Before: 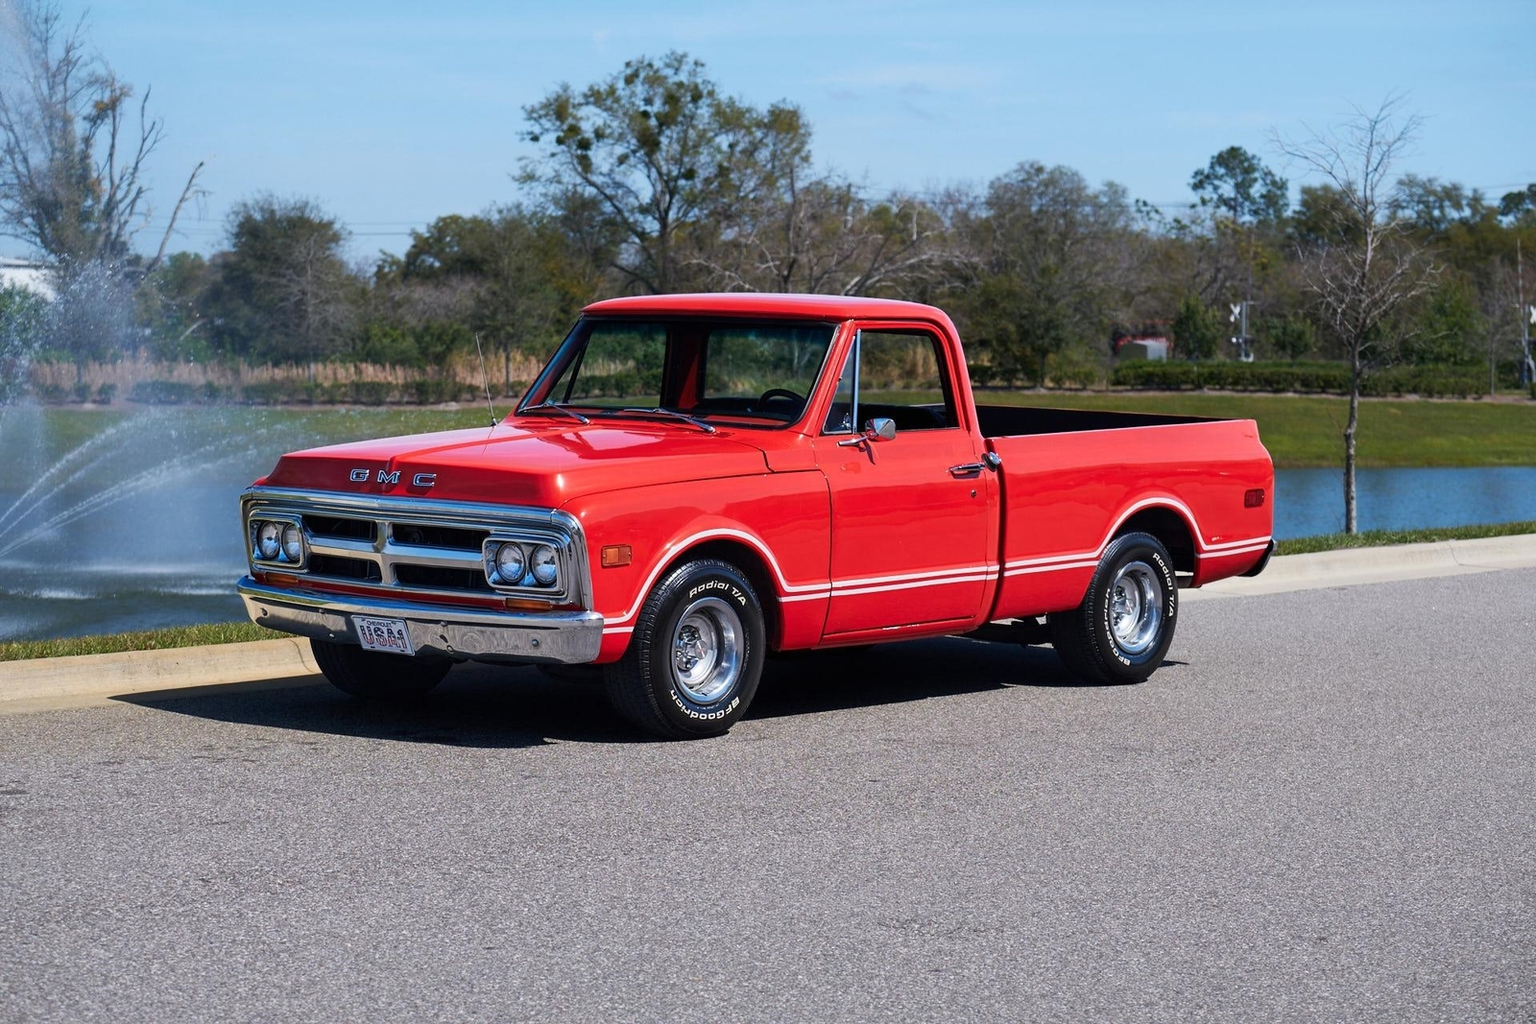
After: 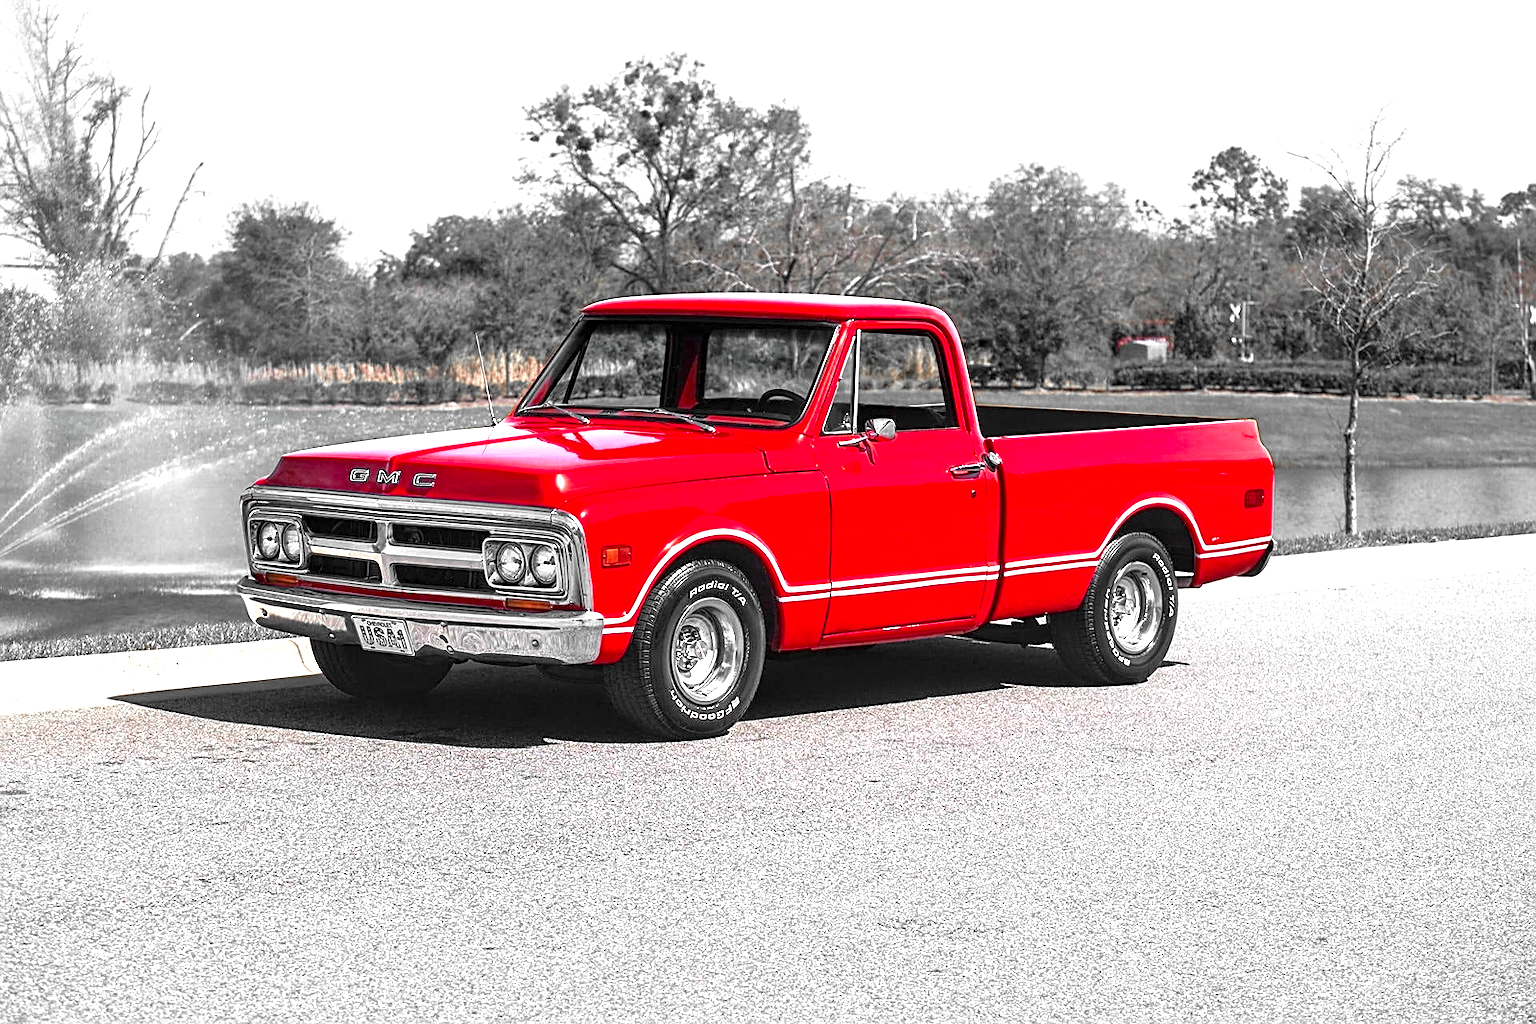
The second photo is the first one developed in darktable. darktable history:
sharpen: on, module defaults
exposure: black level correction 0.001, exposure 1.398 EV, compensate exposure bias true, compensate highlight preservation false
color zones: curves: ch0 [(0, 0.497) (0.096, 0.361) (0.221, 0.538) (0.429, 0.5) (0.571, 0.5) (0.714, 0.5) (0.857, 0.5) (1, 0.497)]; ch1 [(0, 0.5) (0.143, 0.5) (0.257, -0.002) (0.429, 0.04) (0.571, -0.001) (0.714, -0.015) (0.857, 0.024) (1, 0.5)]
local contrast: detail 130%
tone equalizer: -8 EV -1.84 EV, -7 EV -1.16 EV, -6 EV -1.62 EV, smoothing diameter 25%, edges refinement/feathering 10, preserve details guided filter
